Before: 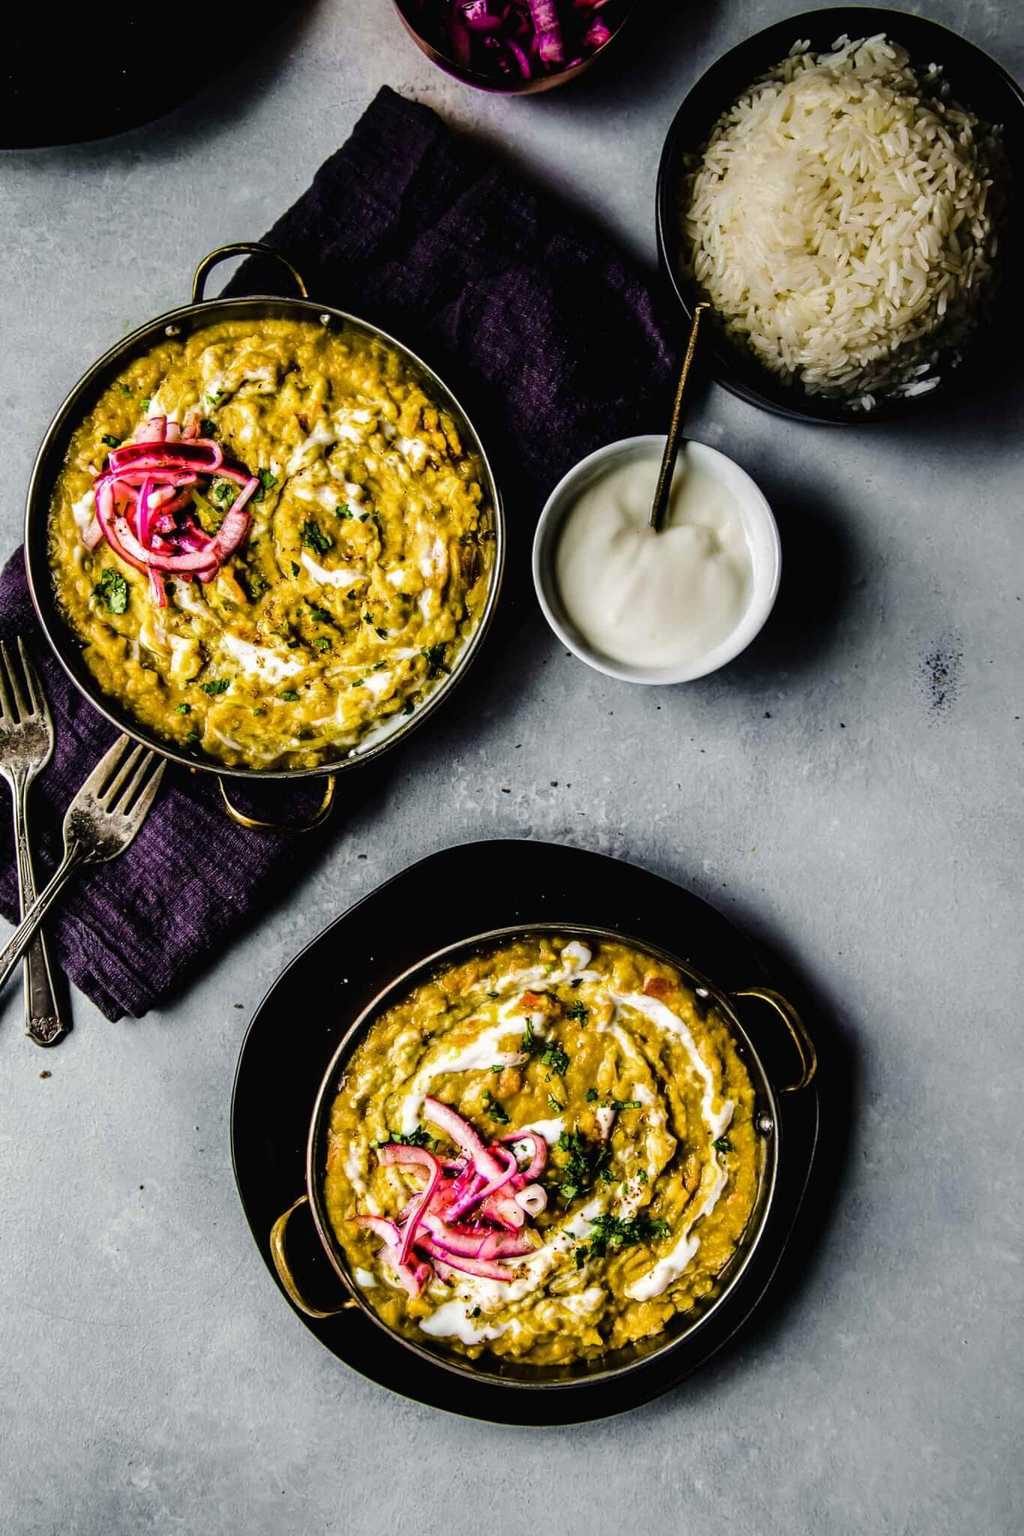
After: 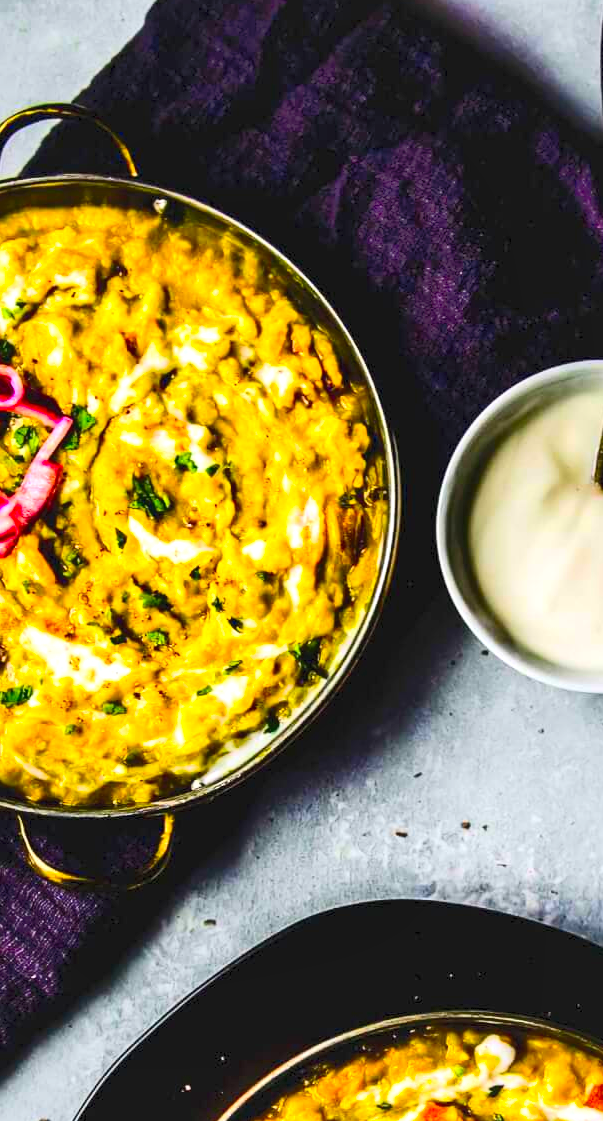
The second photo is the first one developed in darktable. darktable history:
contrast brightness saturation: contrast 0.205, brightness 0.195, saturation 0.802
shadows and highlights: shadows 61.48, white point adjustment 0.379, highlights -34.55, compress 84.21%
crop: left 20.026%, top 10.763%, right 35.76%, bottom 34.494%
exposure: exposure 0.371 EV, compensate highlight preservation false
